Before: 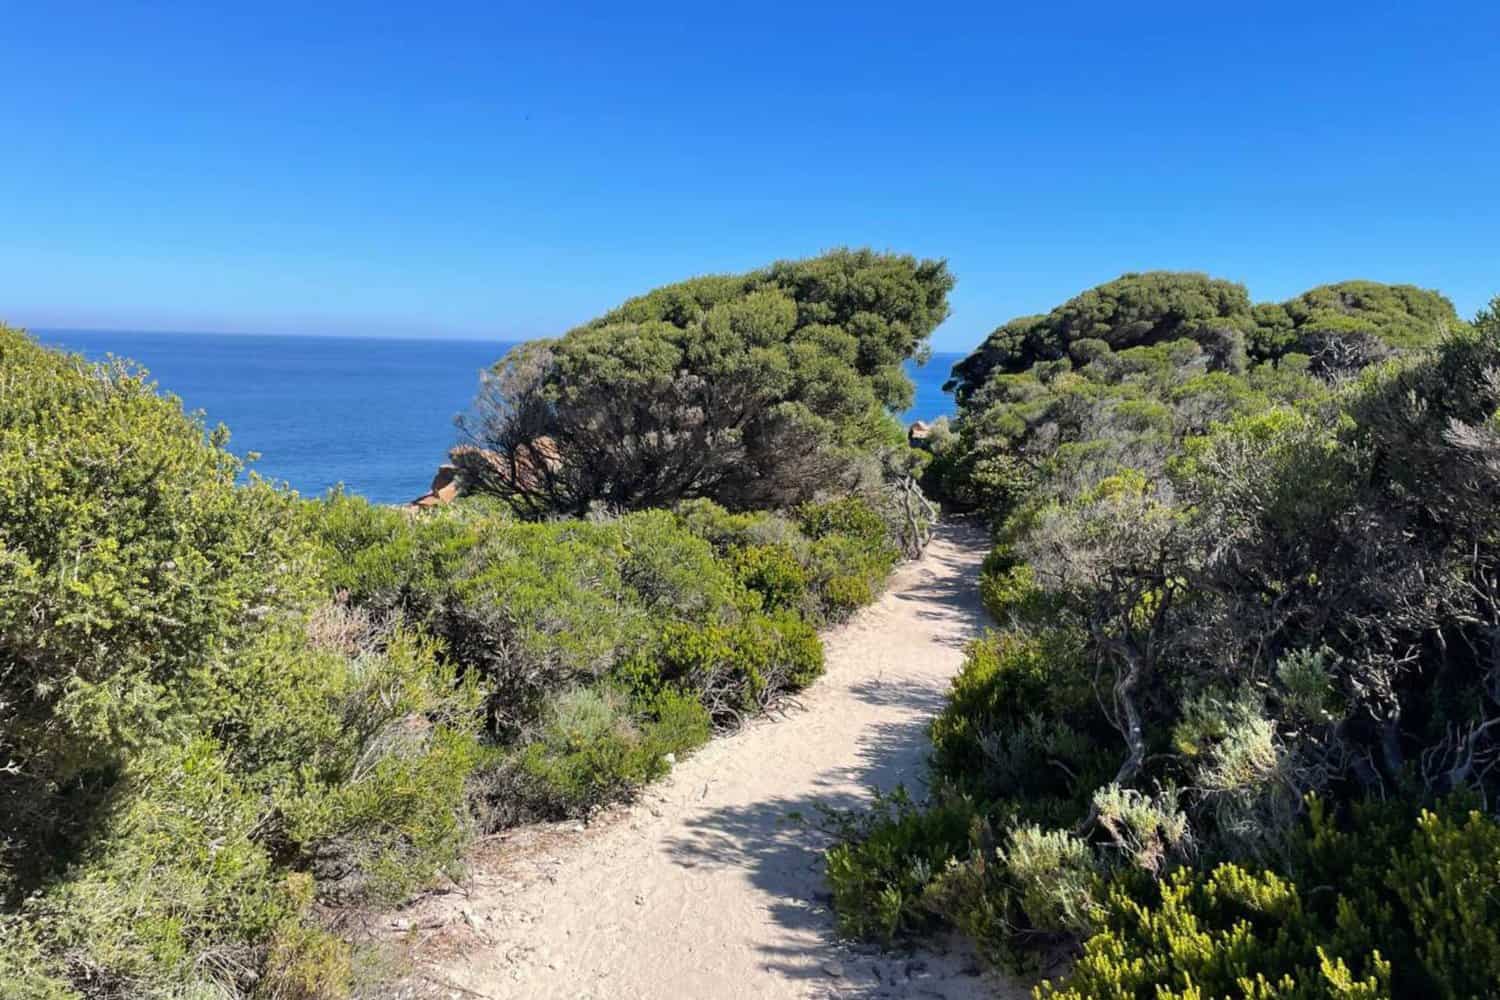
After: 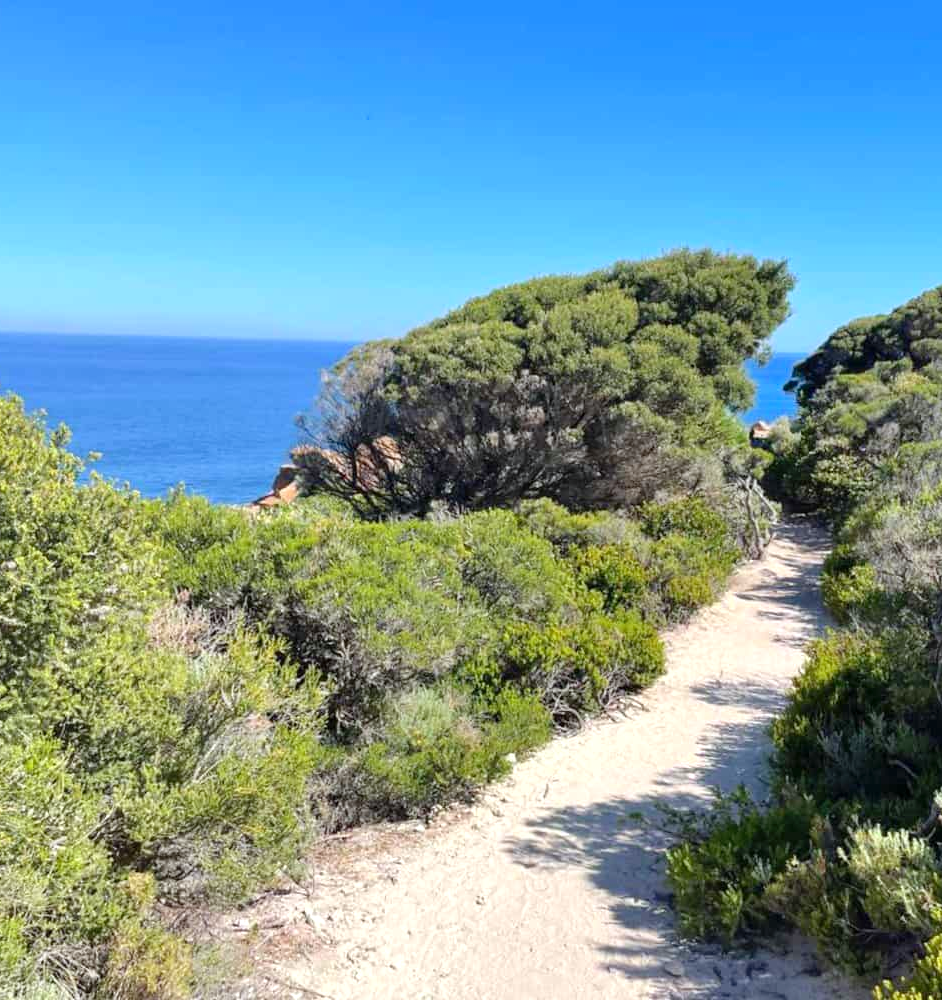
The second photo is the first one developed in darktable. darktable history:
white balance: red 0.986, blue 1.01
crop: left 10.644%, right 26.528%
levels: levels [0, 0.435, 0.917]
